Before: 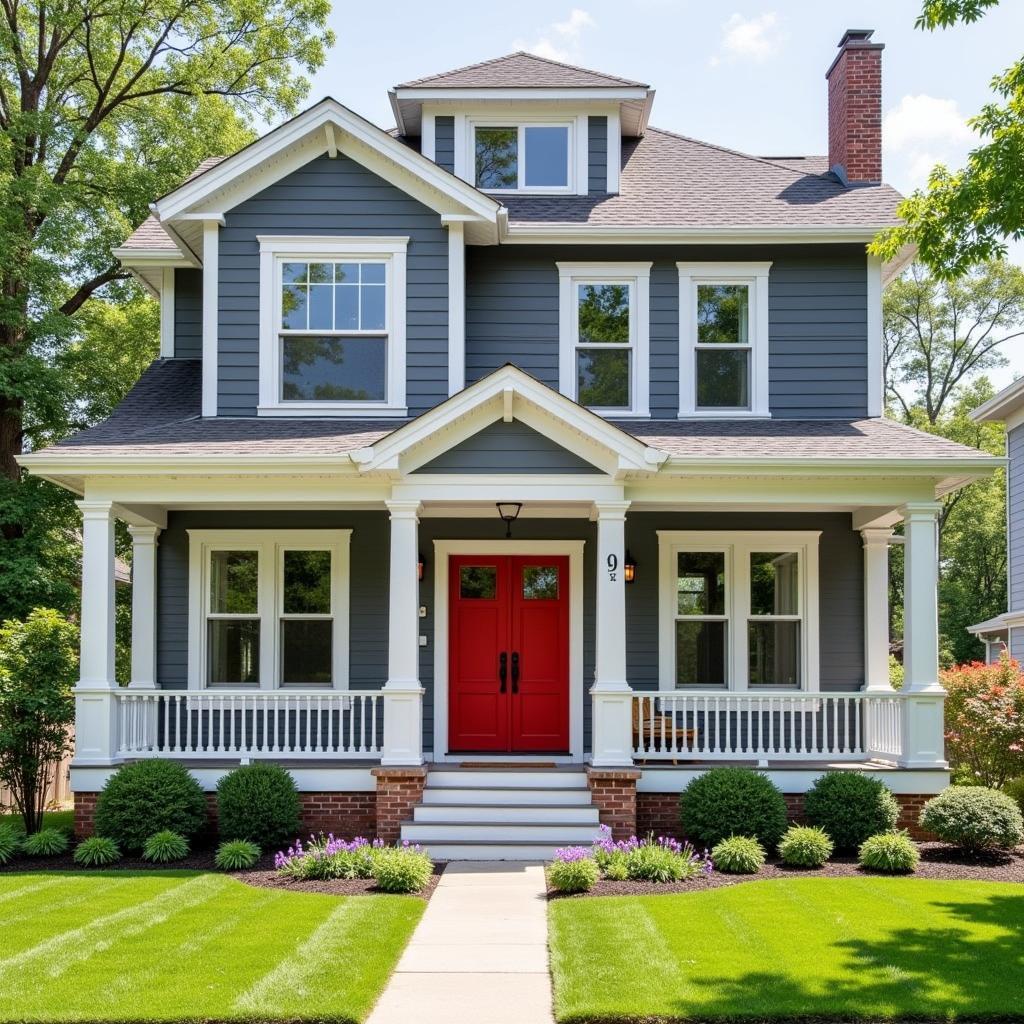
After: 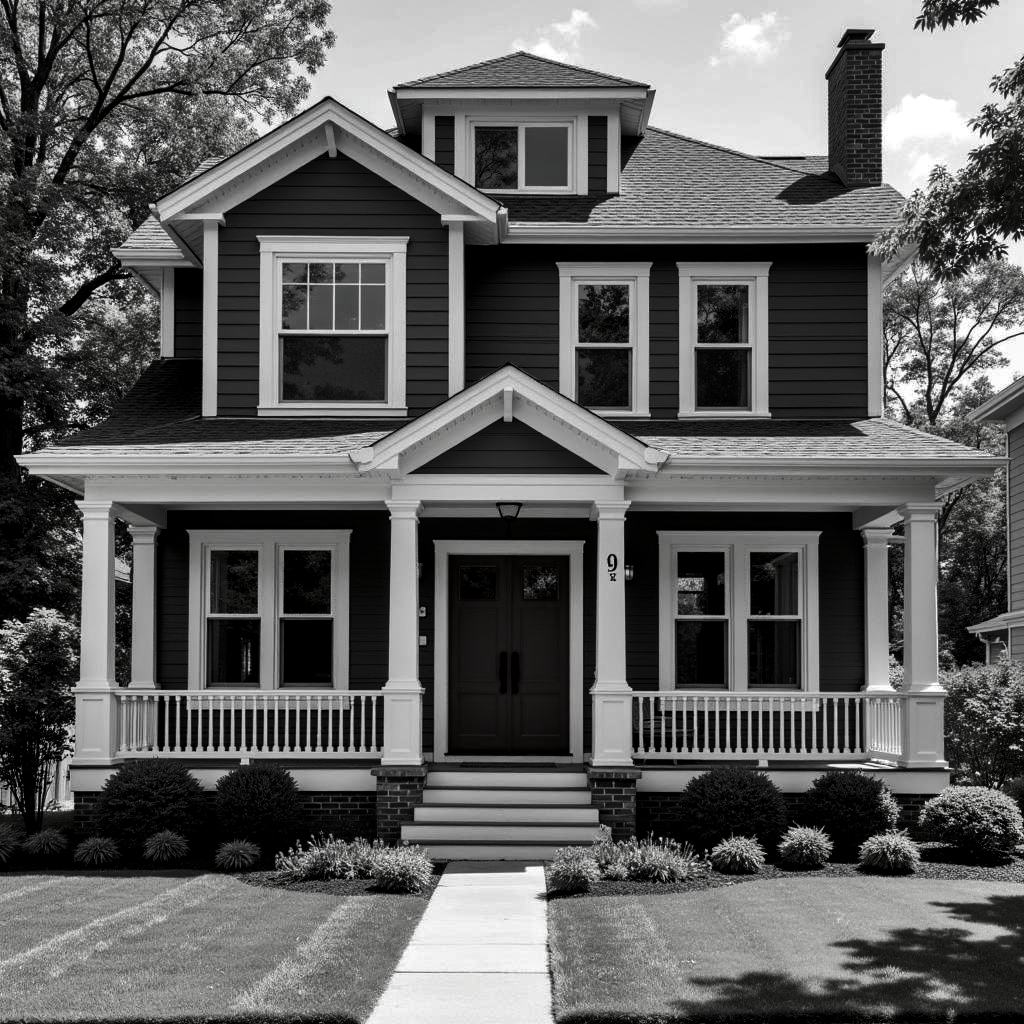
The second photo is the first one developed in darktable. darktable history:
exposure: black level correction 0.009, exposure 0.11 EV, compensate highlight preservation false
contrast brightness saturation: contrast -0.027, brightness -0.604, saturation -0.988
shadows and highlights: highlights color adjustment 0.611%, soften with gaussian
